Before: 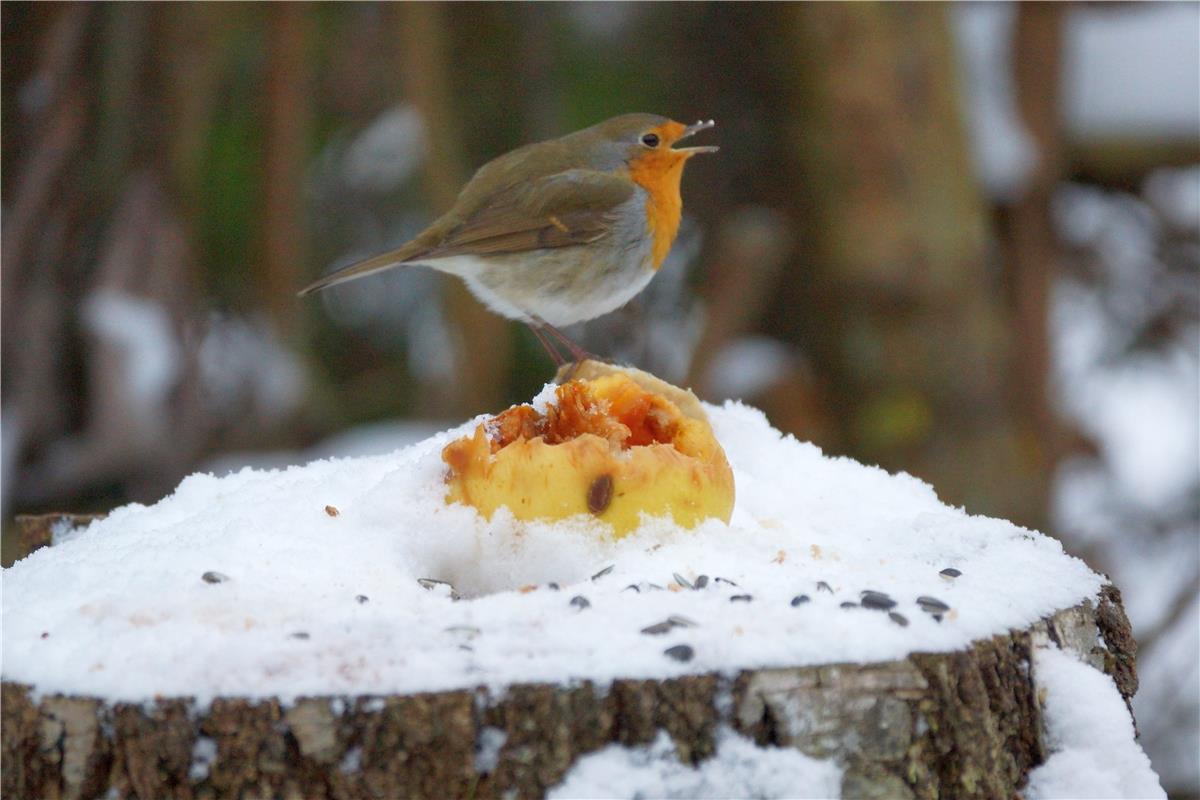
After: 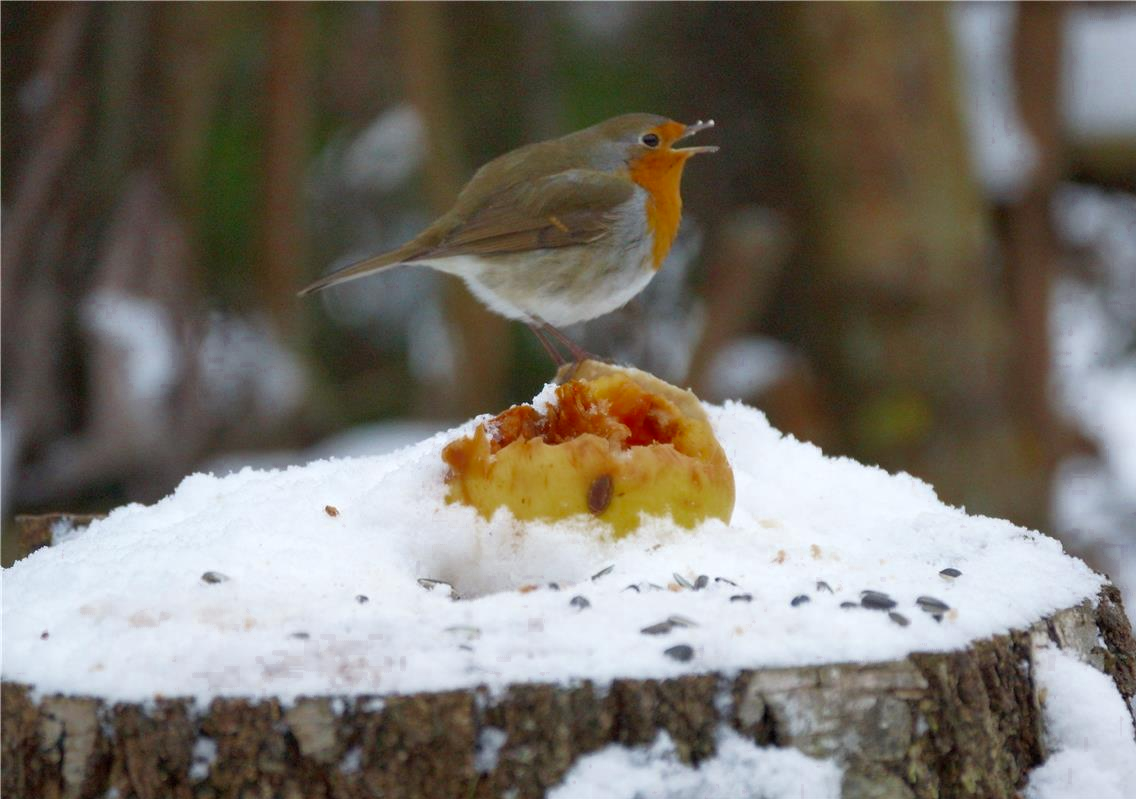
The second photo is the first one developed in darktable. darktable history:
crop and rotate: left 0%, right 5.275%
color zones: curves: ch0 [(0.27, 0.396) (0.563, 0.504) (0.75, 0.5) (0.787, 0.307)]
